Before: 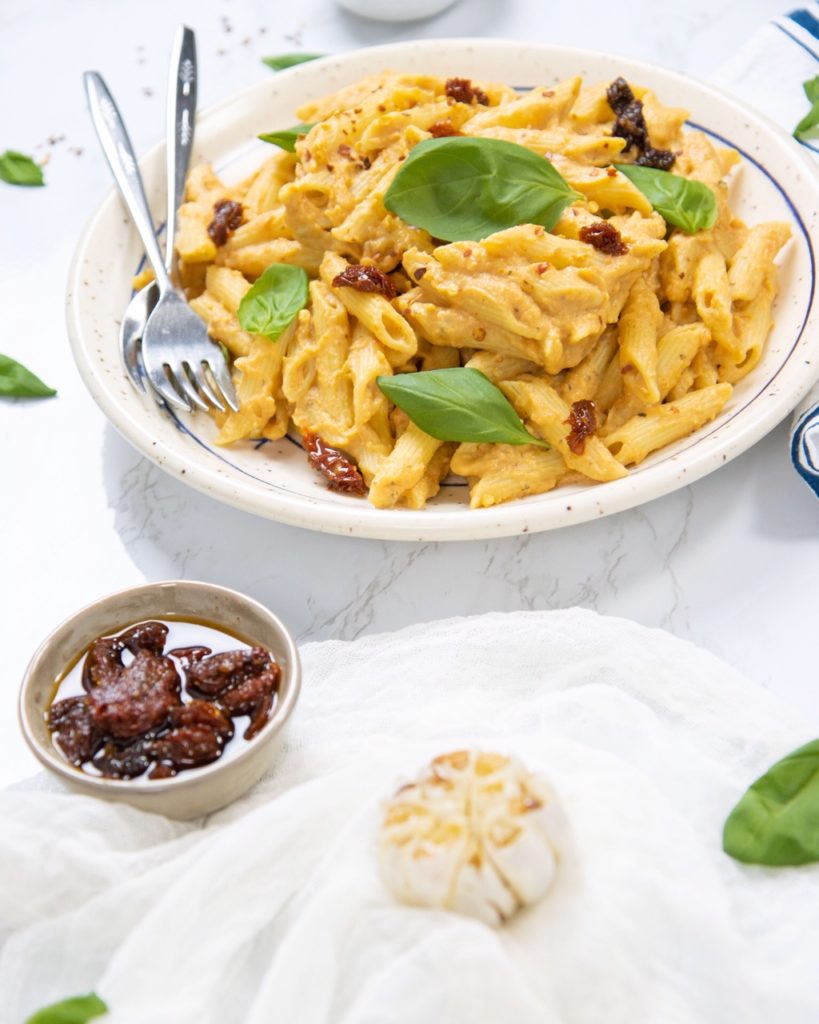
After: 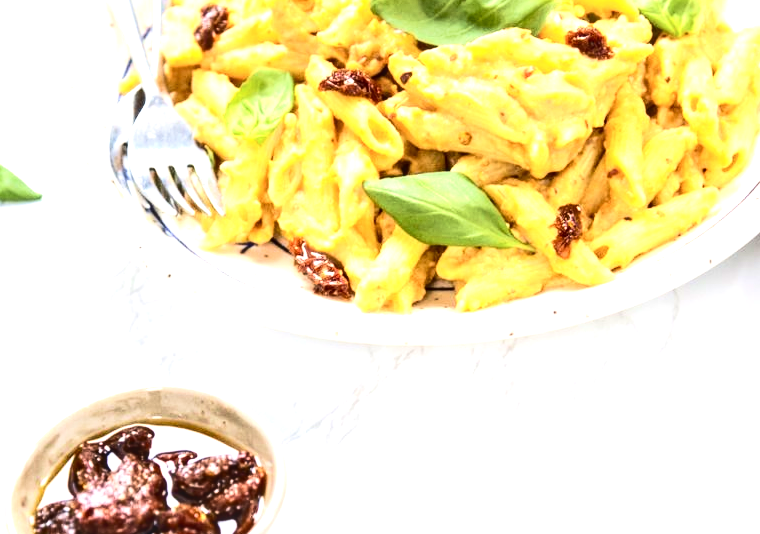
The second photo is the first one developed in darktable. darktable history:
color calibration: illuminant same as pipeline (D50), adaptation none (bypass)
local contrast: on, module defaults
crop: left 1.744%, top 19.225%, right 5.069%, bottom 28.357%
tone equalizer: -8 EV -0.75 EV, -7 EV -0.7 EV, -6 EV -0.6 EV, -5 EV -0.4 EV, -3 EV 0.4 EV, -2 EV 0.6 EV, -1 EV 0.7 EV, +0 EV 0.75 EV, edges refinement/feathering 500, mask exposure compensation -1.57 EV, preserve details no
exposure: black level correction 0.001, exposure 0.5 EV, compensate exposure bias true, compensate highlight preservation false
contrast brightness saturation: contrast 0.28
velvia: on, module defaults
